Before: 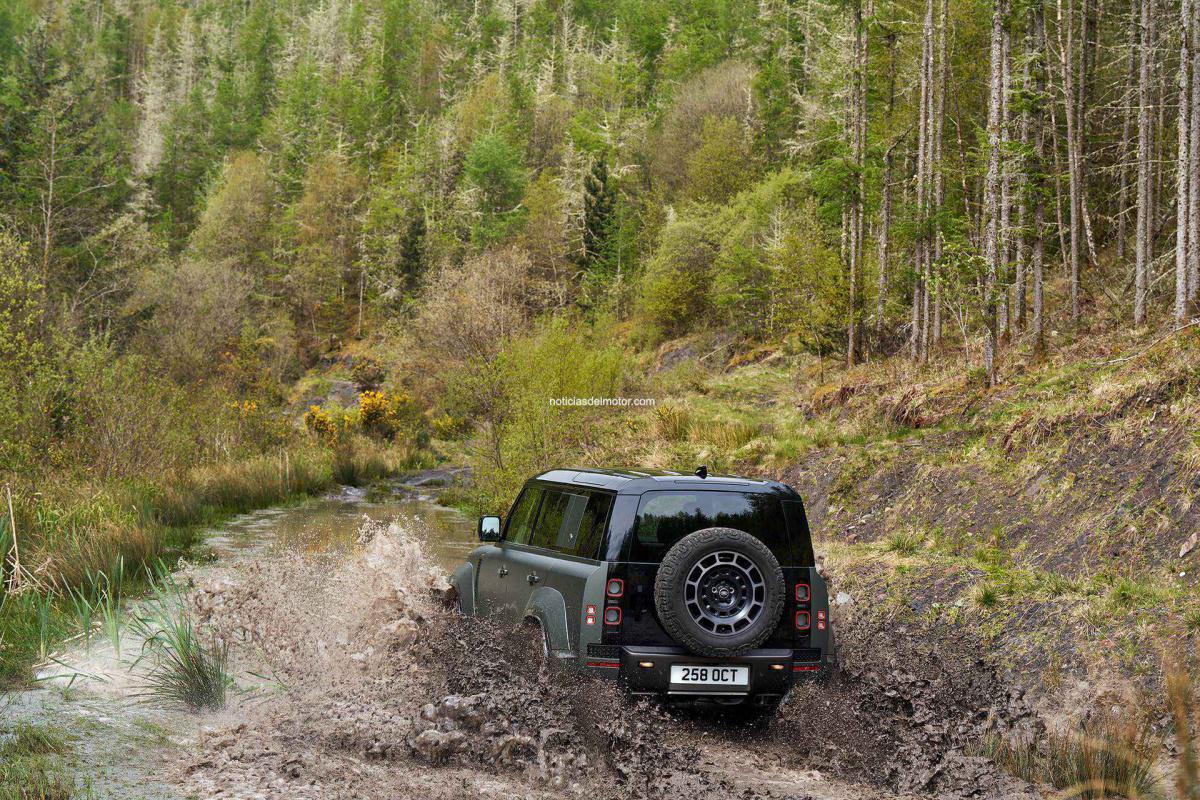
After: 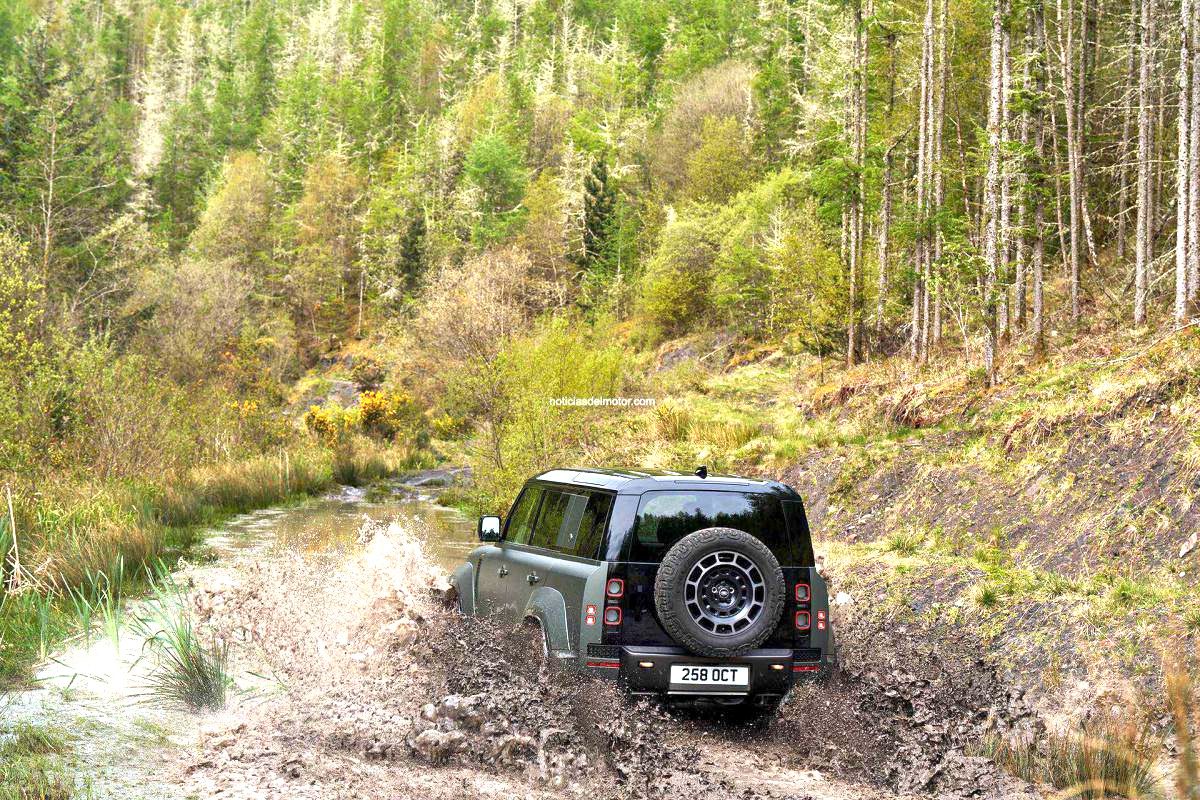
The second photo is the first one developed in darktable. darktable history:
exposure: black level correction 0.001, exposure 1.117 EV, compensate highlight preservation false
